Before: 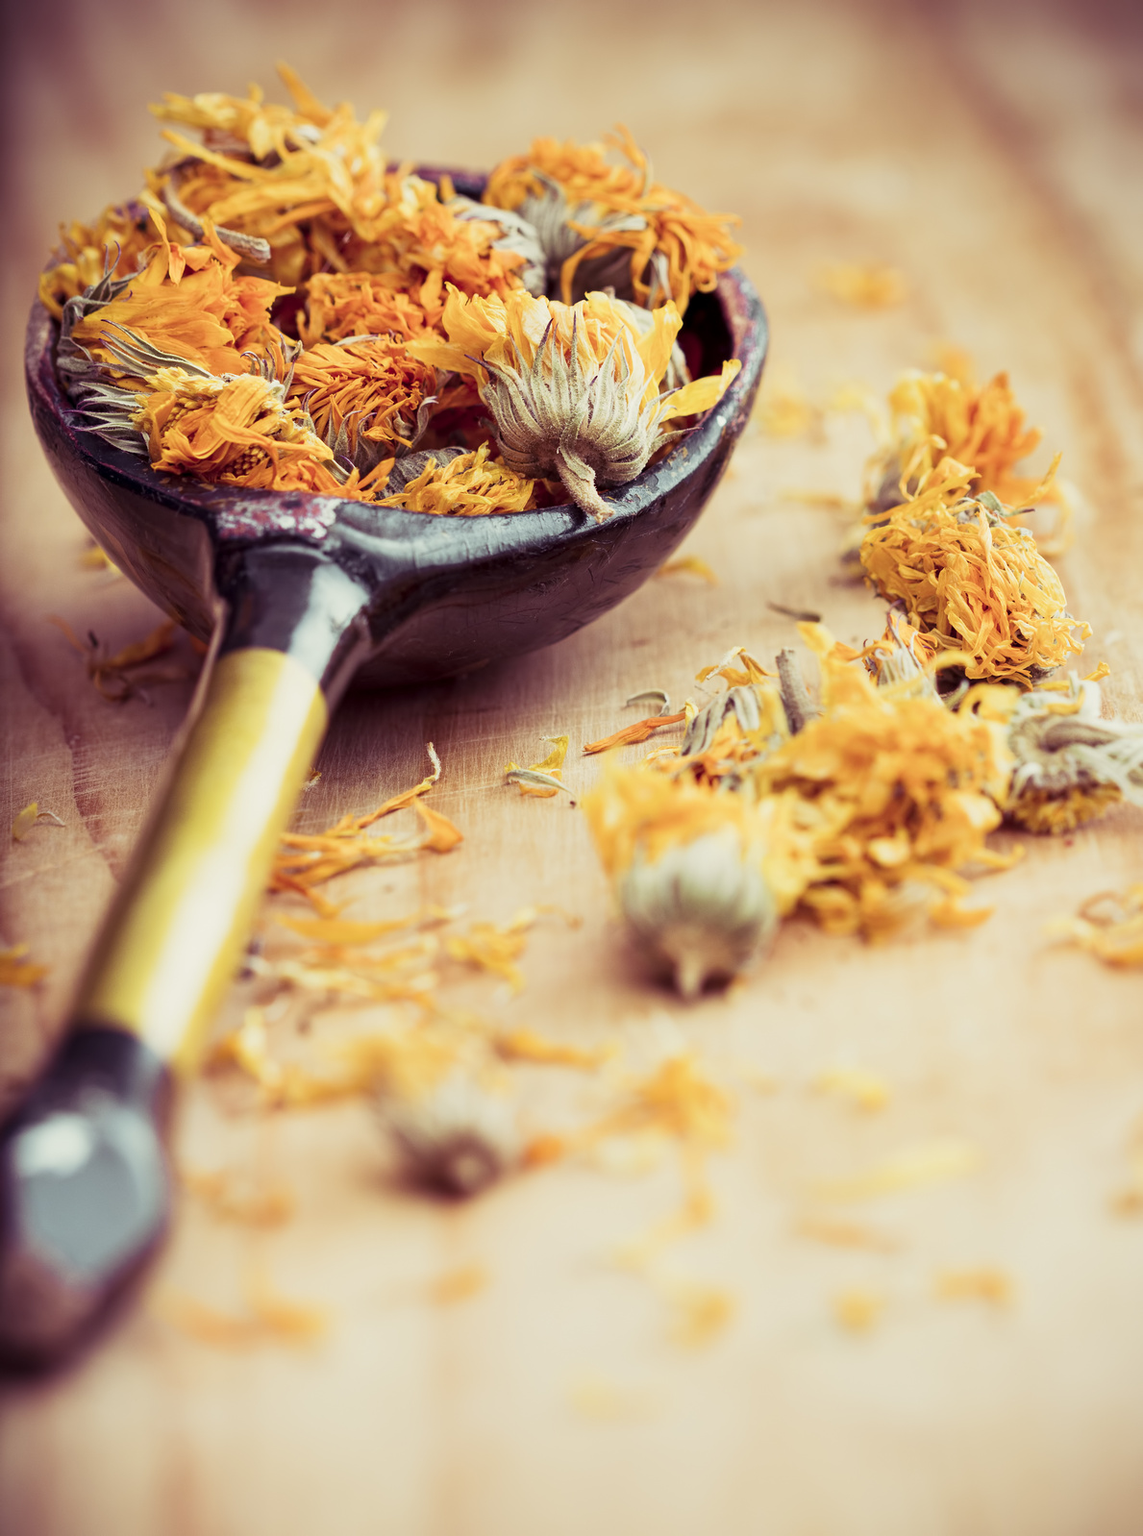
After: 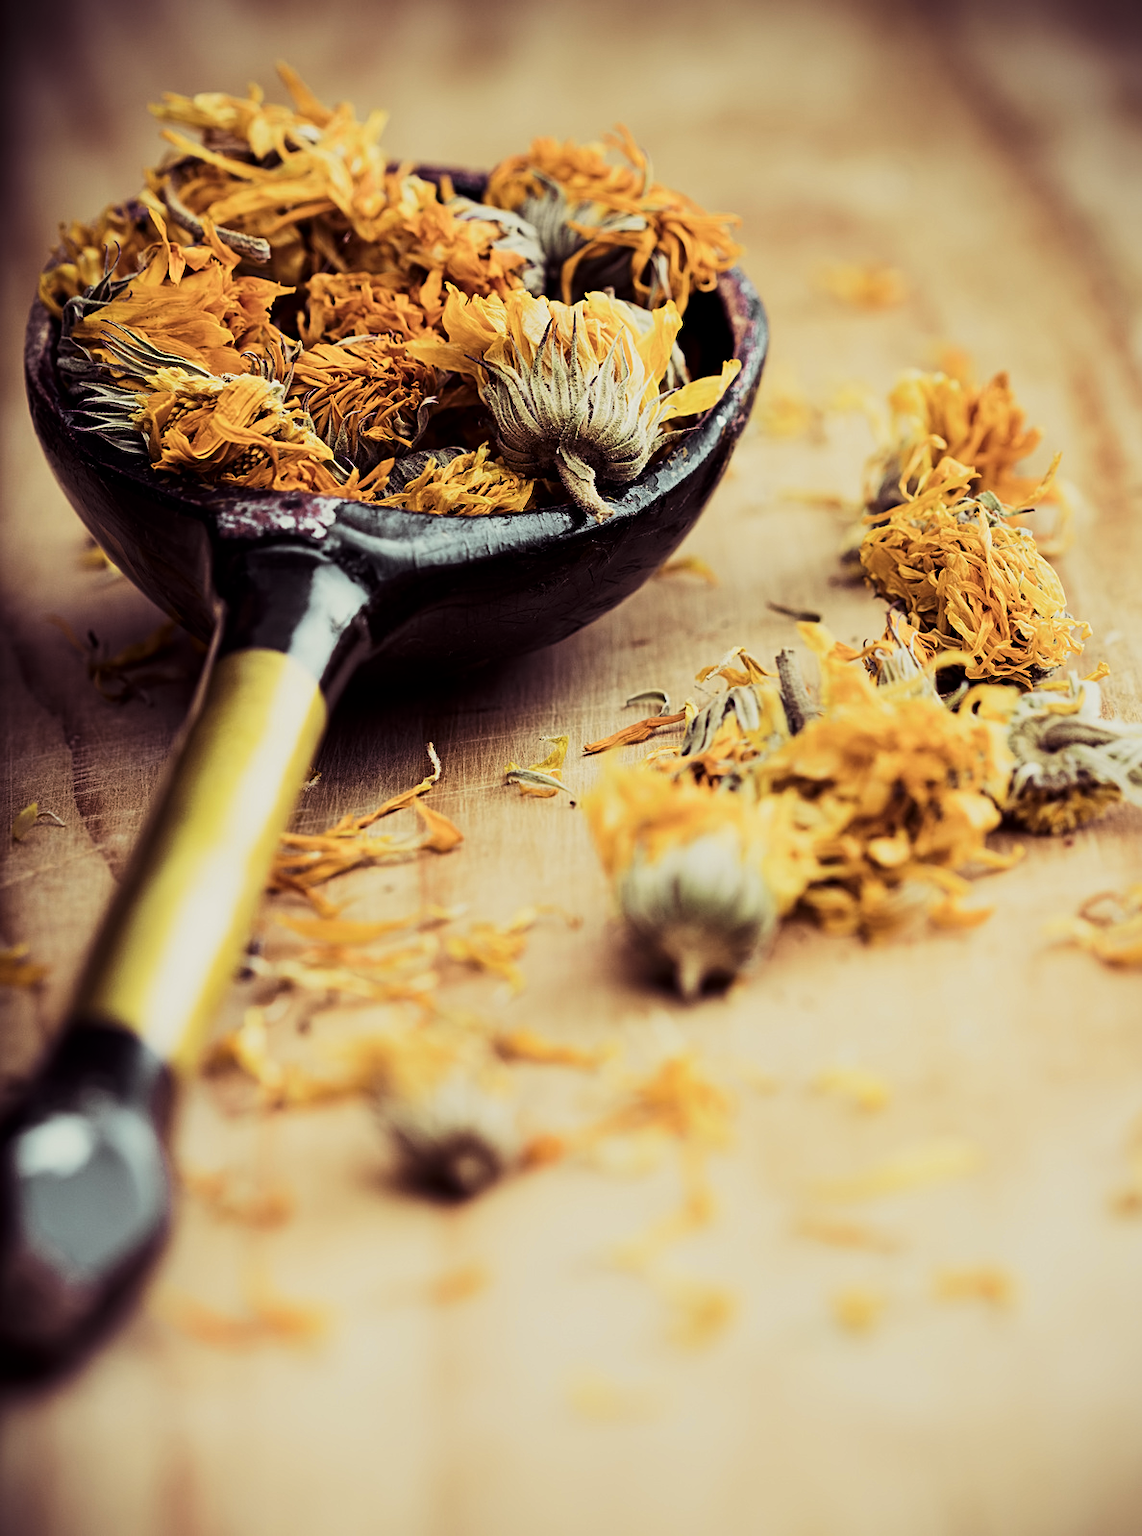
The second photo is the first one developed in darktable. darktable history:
sharpen: radius 2.167, amount 0.381, threshold 0
tone curve: curves: ch0 [(0, 0) (0.128, 0.068) (0.292, 0.274) (0.46, 0.482) (0.653, 0.717) (0.819, 0.869) (0.998, 0.969)]; ch1 [(0, 0) (0.384, 0.365) (0.463, 0.45) (0.486, 0.486) (0.503, 0.504) (0.517, 0.517) (0.549, 0.572) (0.583, 0.615) (0.672, 0.699) (0.774, 0.817) (1, 1)]; ch2 [(0, 0) (0.374, 0.344) (0.446, 0.443) (0.494, 0.5) (0.527, 0.529) (0.565, 0.591) (0.644, 0.682) (1, 1)], color space Lab, independent channels, preserve colors none
levels: levels [0, 0.618, 1]
